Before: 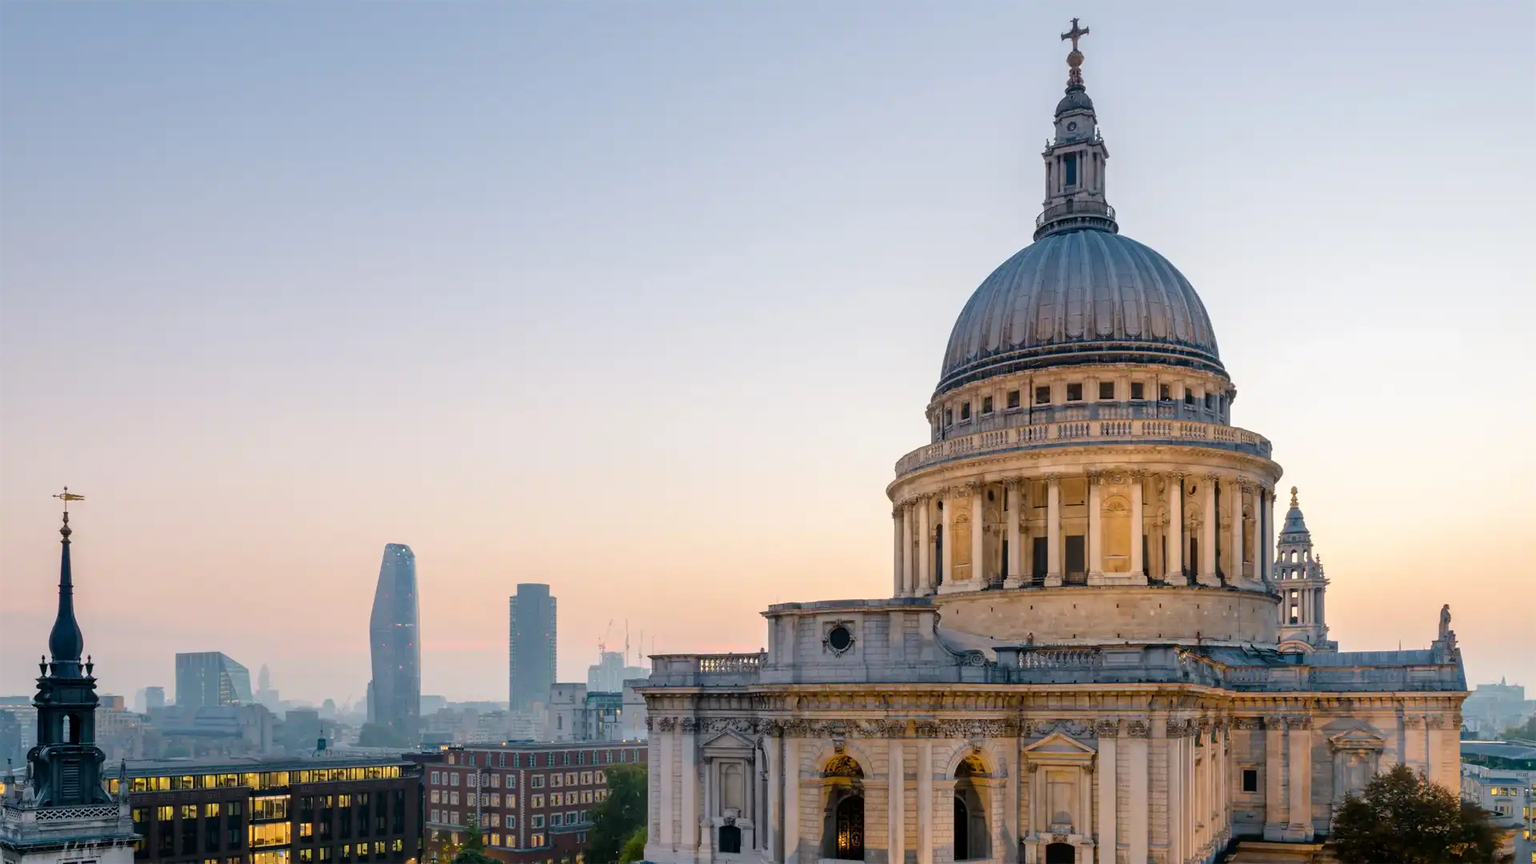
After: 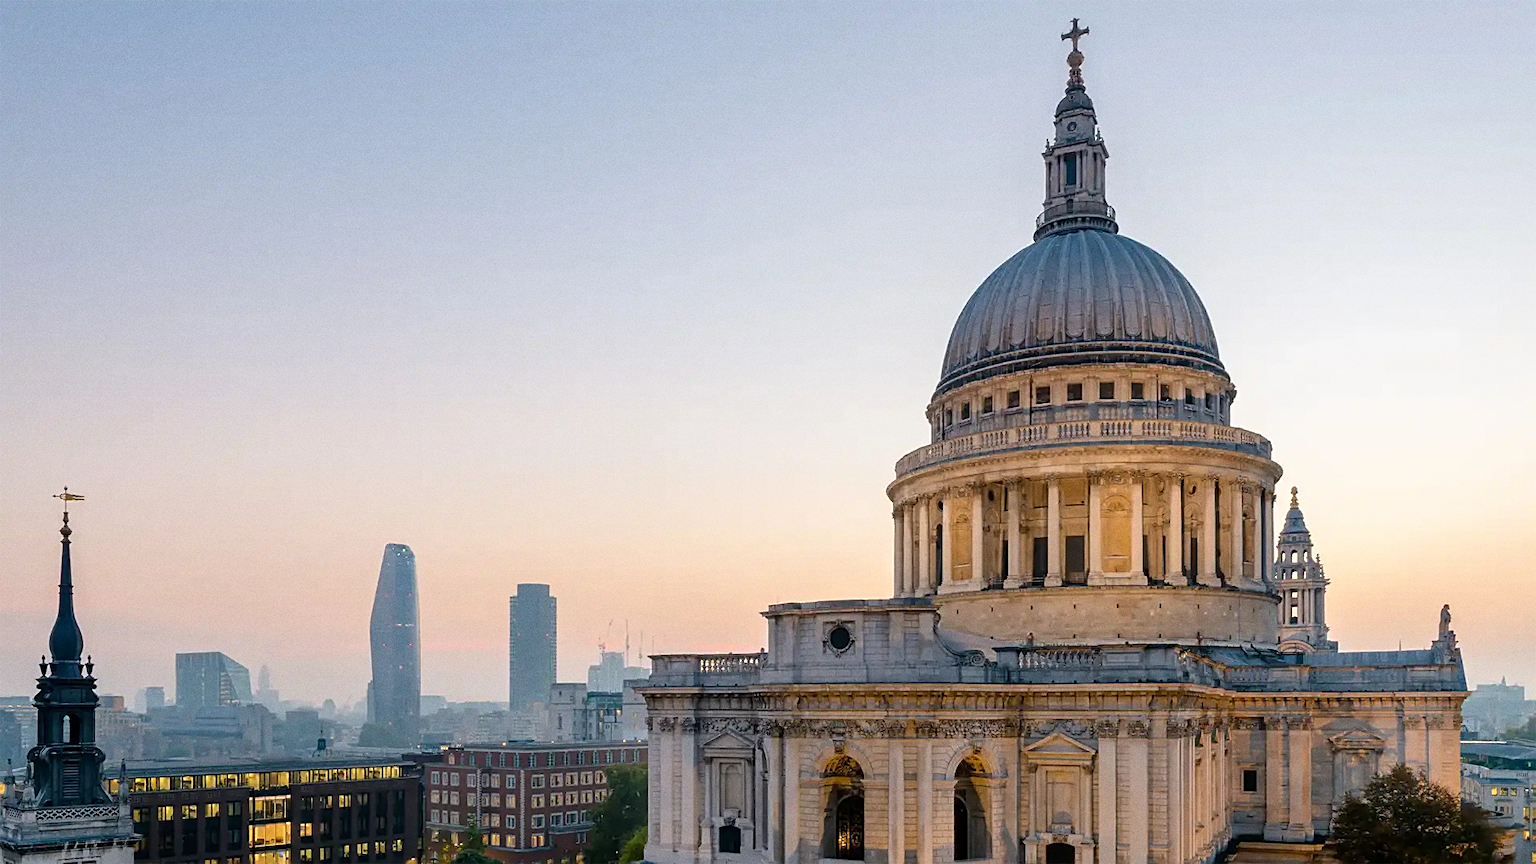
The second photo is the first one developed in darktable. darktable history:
tone equalizer: on, module defaults
exposure: compensate highlight preservation false
grain: on, module defaults
sharpen: on, module defaults
